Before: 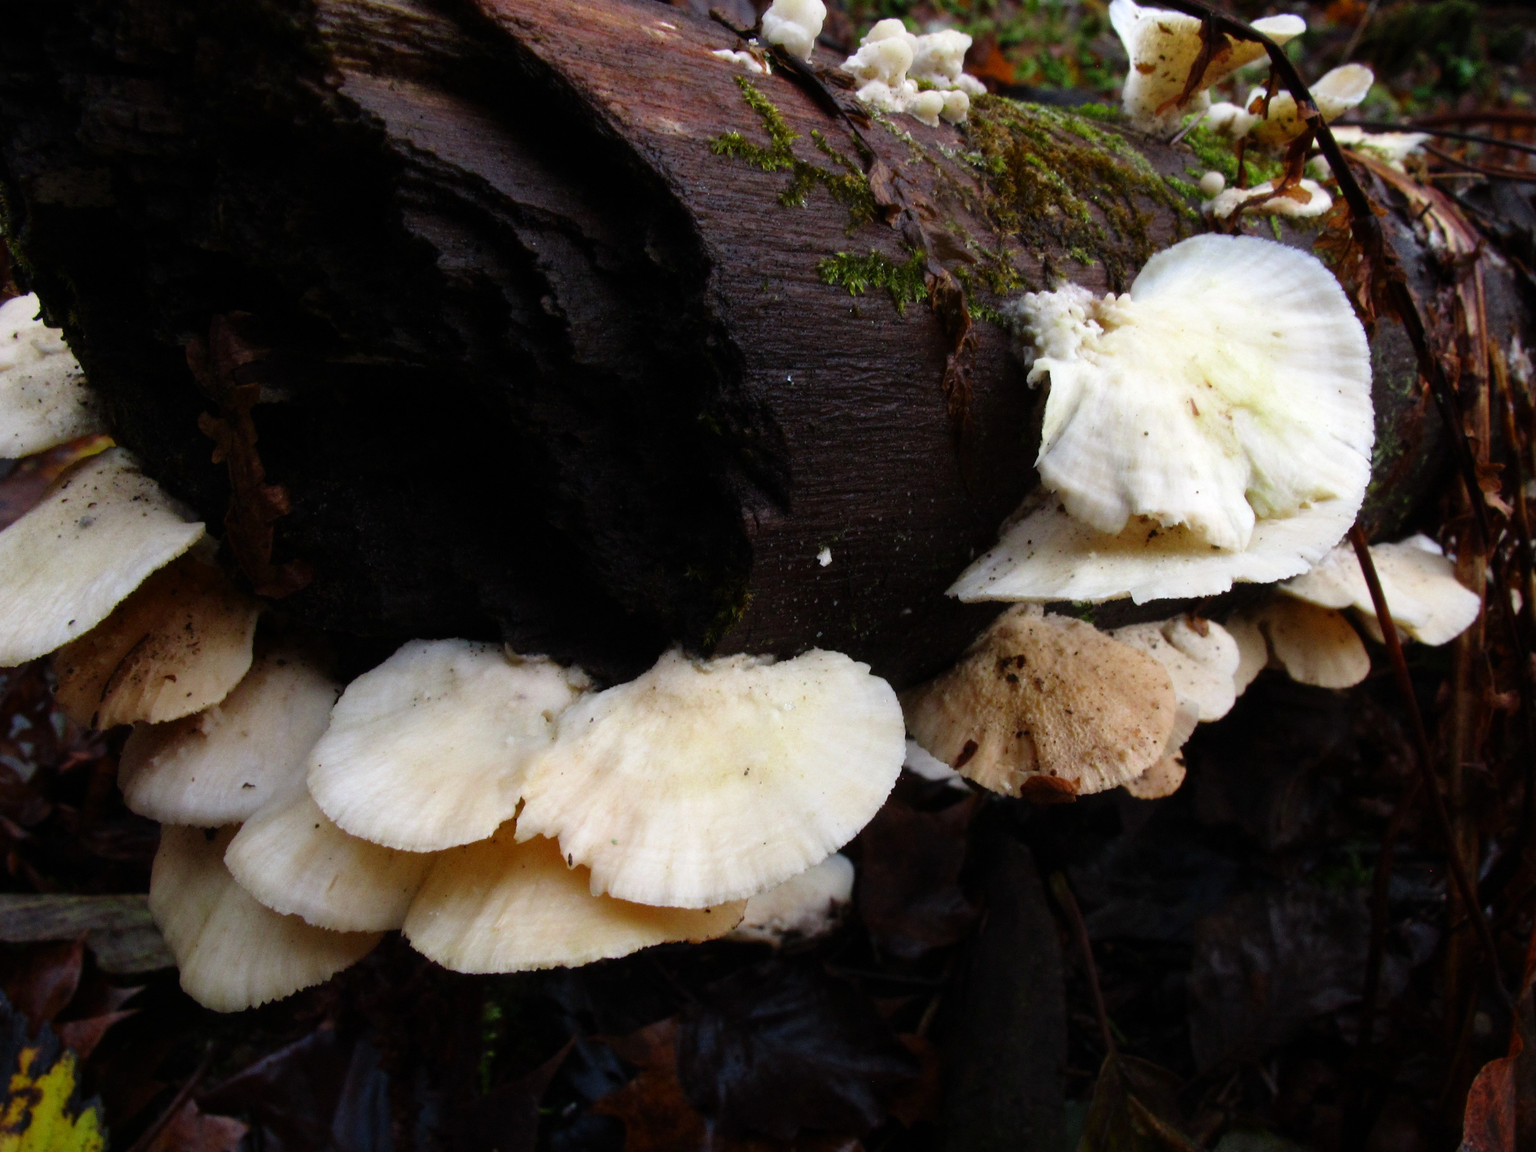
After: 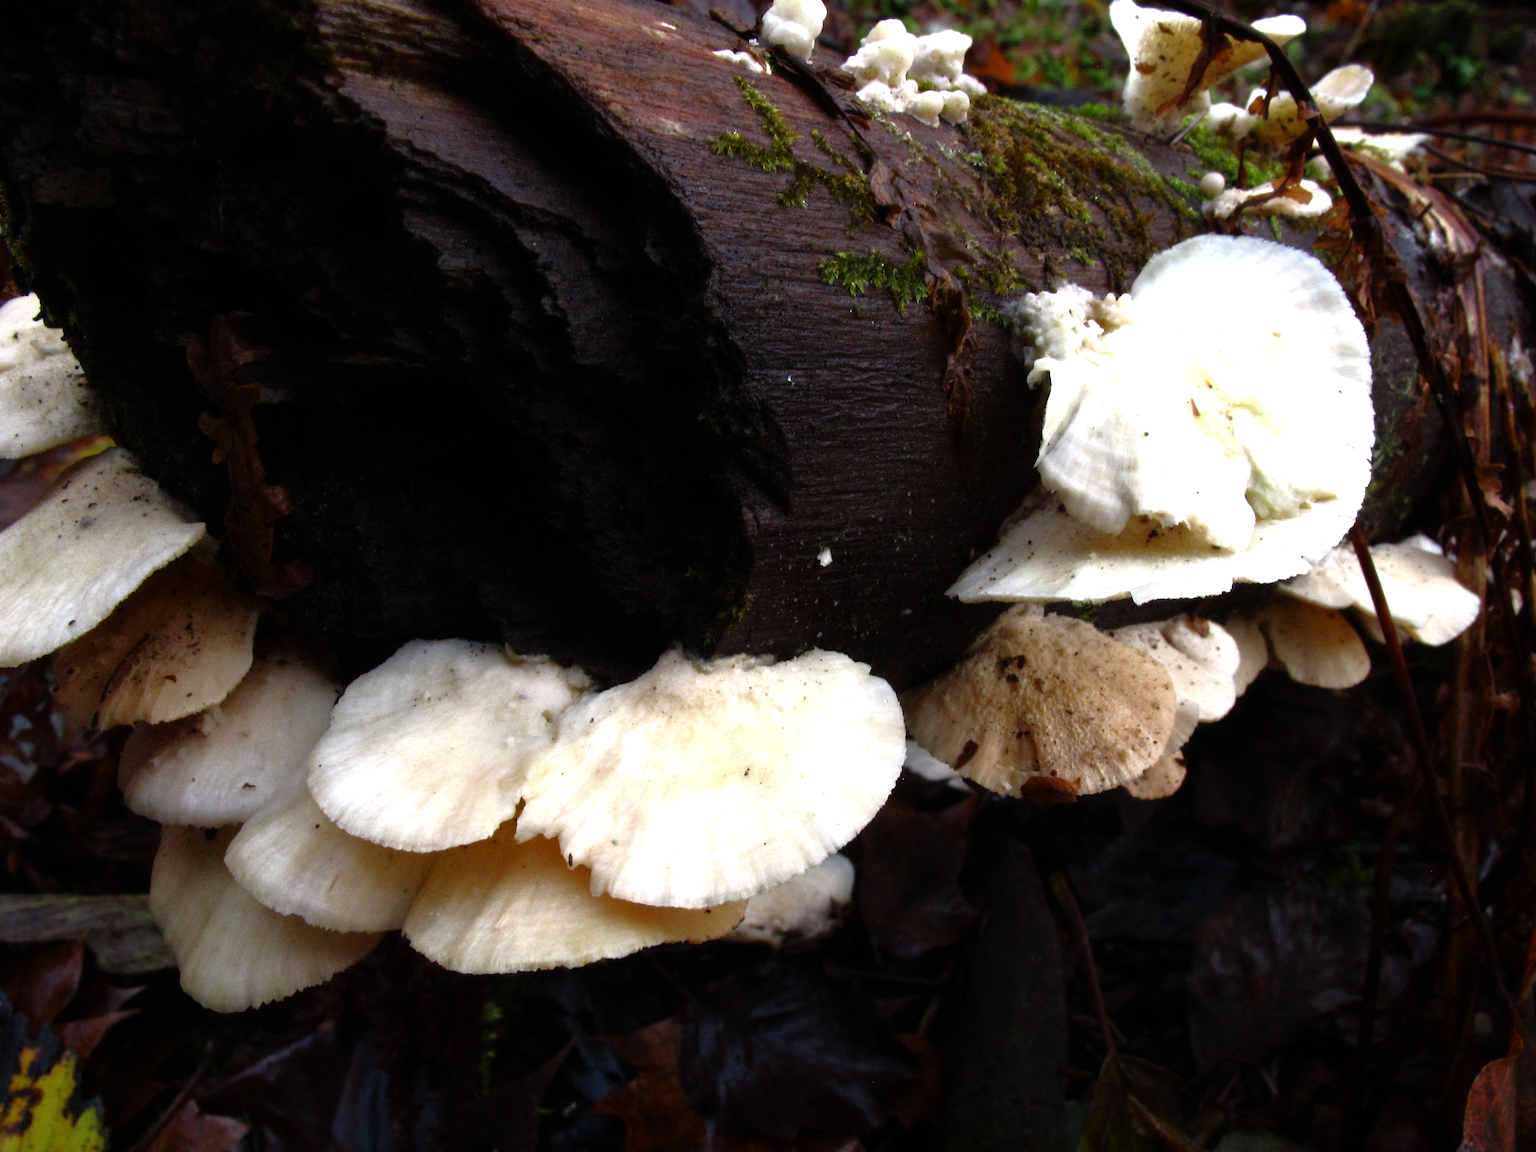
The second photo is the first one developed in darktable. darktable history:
tone equalizer: -8 EV 0 EV, -7 EV -0.001 EV, -6 EV 0.004 EV, -5 EV -0.054 EV, -4 EV -0.11 EV, -3 EV -0.149 EV, -2 EV 0.248 EV, -1 EV 0.721 EV, +0 EV 0.479 EV, edges refinement/feathering 500, mask exposure compensation -1.57 EV, preserve details no
